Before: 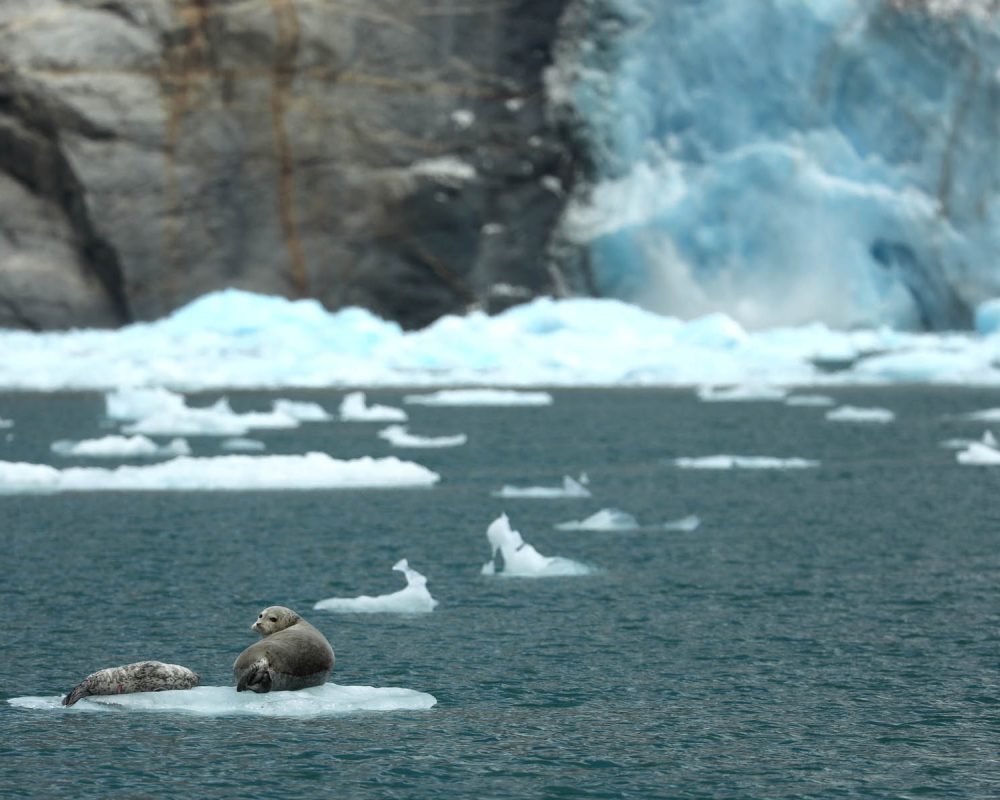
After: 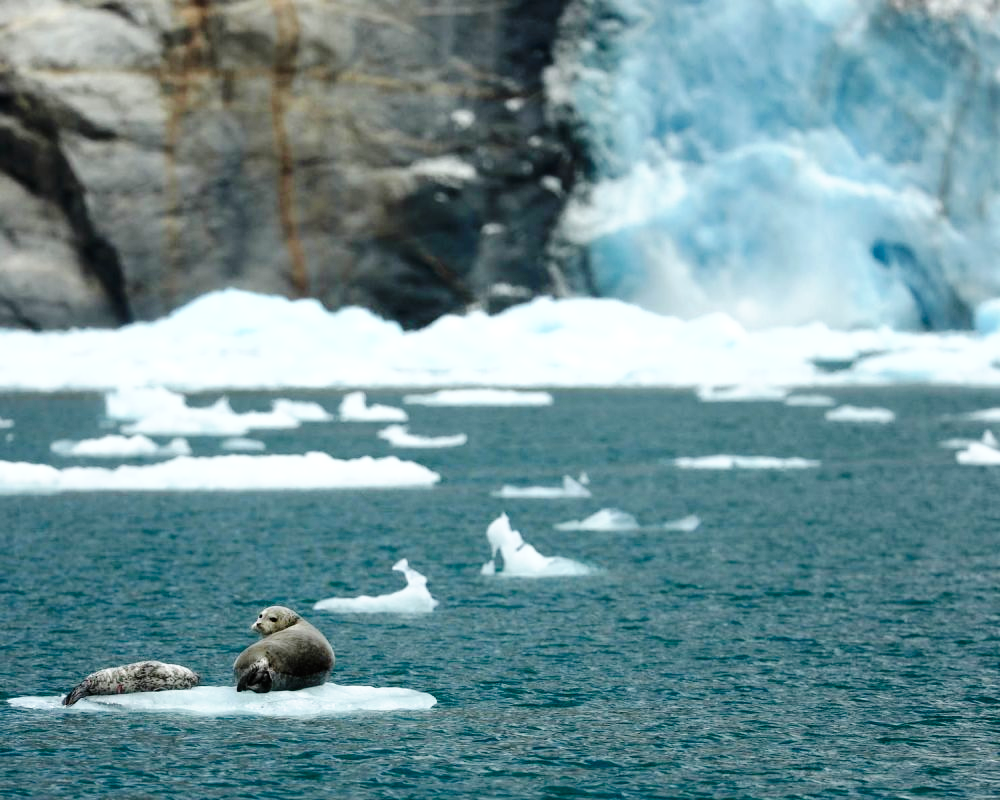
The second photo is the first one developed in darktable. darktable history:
exposure: black level correction 0.002, exposure 0.15 EV, compensate highlight preservation false
tone curve: curves: ch0 [(0, 0) (0.003, 0.003) (0.011, 0.005) (0.025, 0.008) (0.044, 0.012) (0.069, 0.02) (0.1, 0.031) (0.136, 0.047) (0.177, 0.088) (0.224, 0.141) (0.277, 0.222) (0.335, 0.32) (0.399, 0.422) (0.468, 0.523) (0.543, 0.623) (0.623, 0.716) (0.709, 0.796) (0.801, 0.88) (0.898, 0.958) (1, 1)], preserve colors none
